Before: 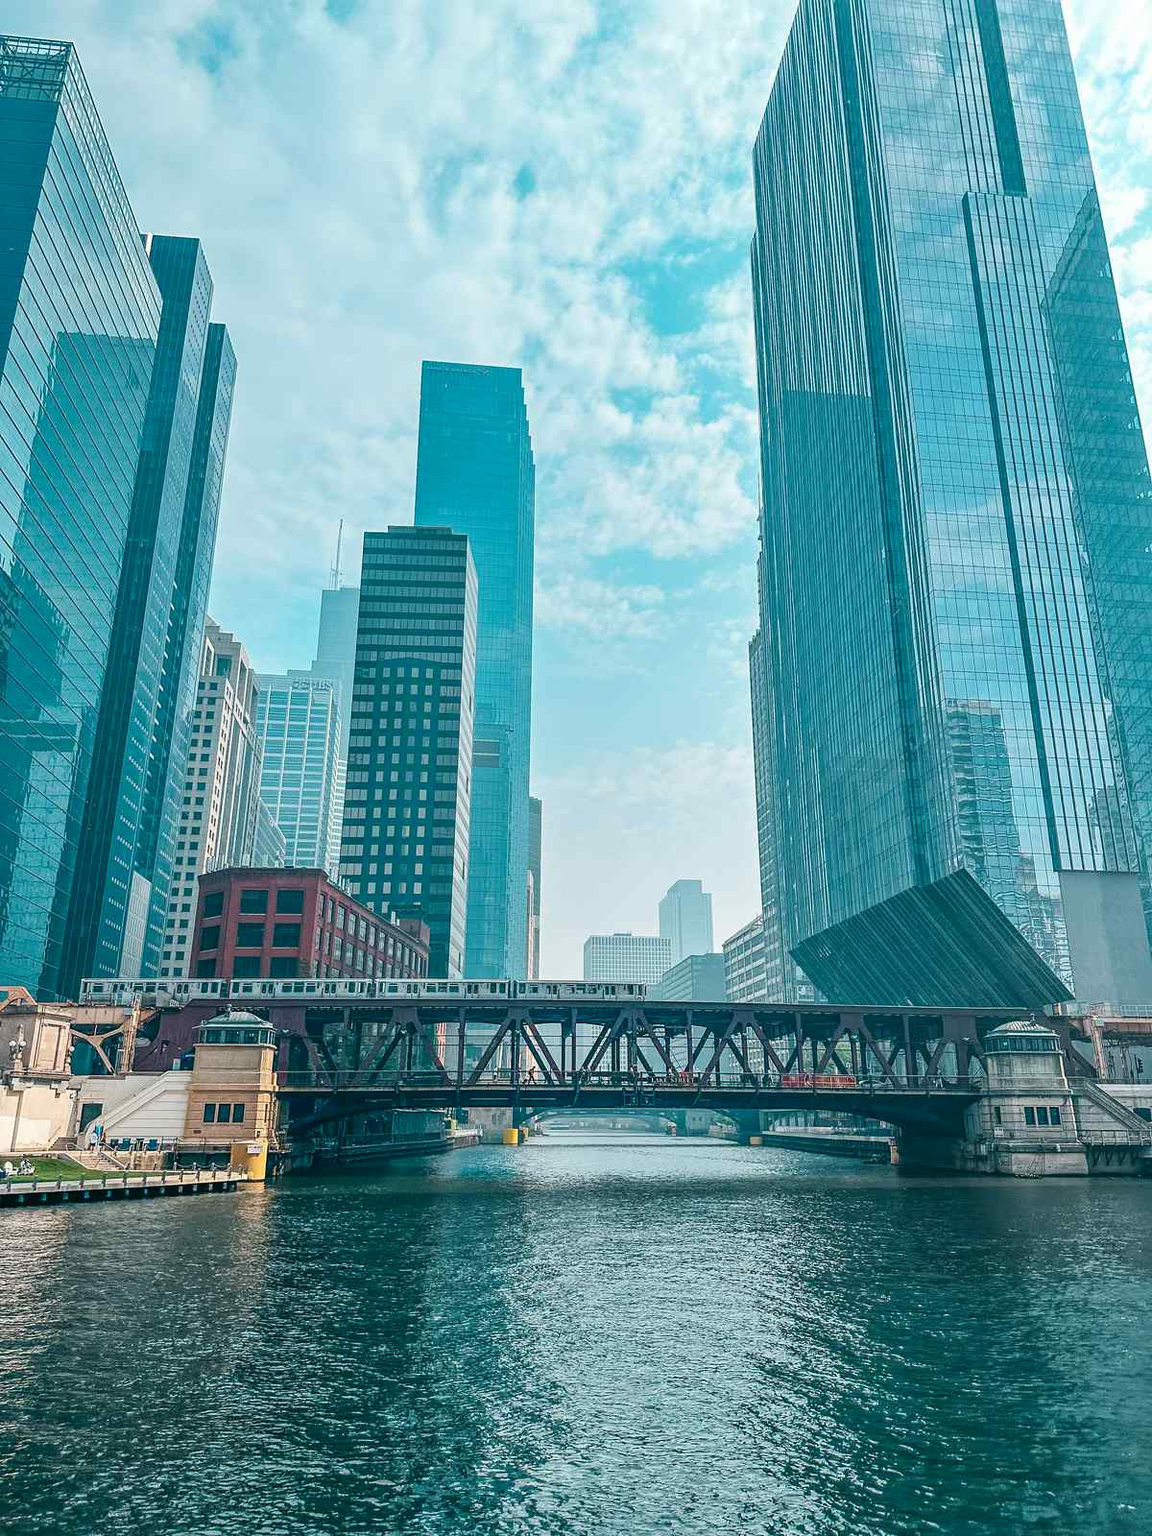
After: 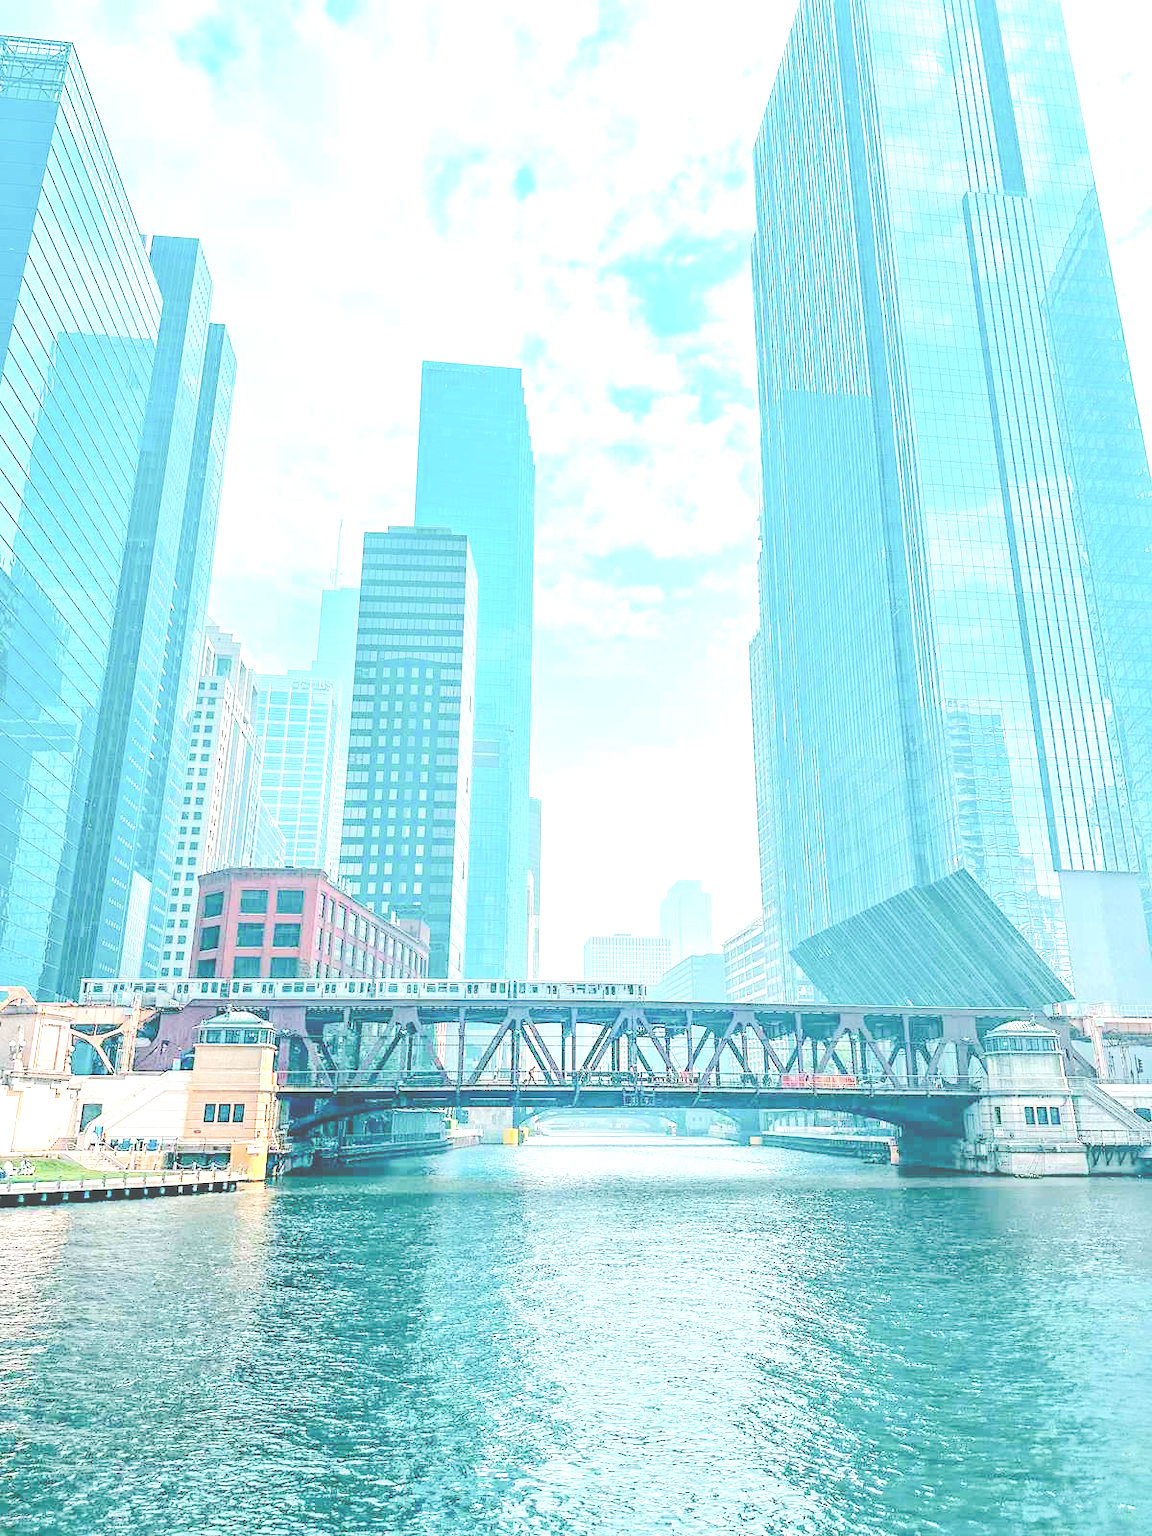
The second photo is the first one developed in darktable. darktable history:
tone equalizer: -7 EV 0.16 EV, -6 EV 0.633 EV, -5 EV 1.18 EV, -4 EV 1.3 EV, -3 EV 1.17 EV, -2 EV 0.6 EV, -1 EV 0.158 EV, edges refinement/feathering 500, mask exposure compensation -1.57 EV, preserve details no
exposure: exposure 1.001 EV, compensate highlight preservation false
base curve: curves: ch0 [(0, 0.024) (0.055, 0.065) (0.121, 0.166) (0.236, 0.319) (0.693, 0.726) (1, 1)], preserve colors none
shadows and highlights: radius 111.65, shadows 50.96, white point adjustment 9.1, highlights -5.49, soften with gaussian
contrast brightness saturation: contrast -0.153, brightness 0.044, saturation -0.122
